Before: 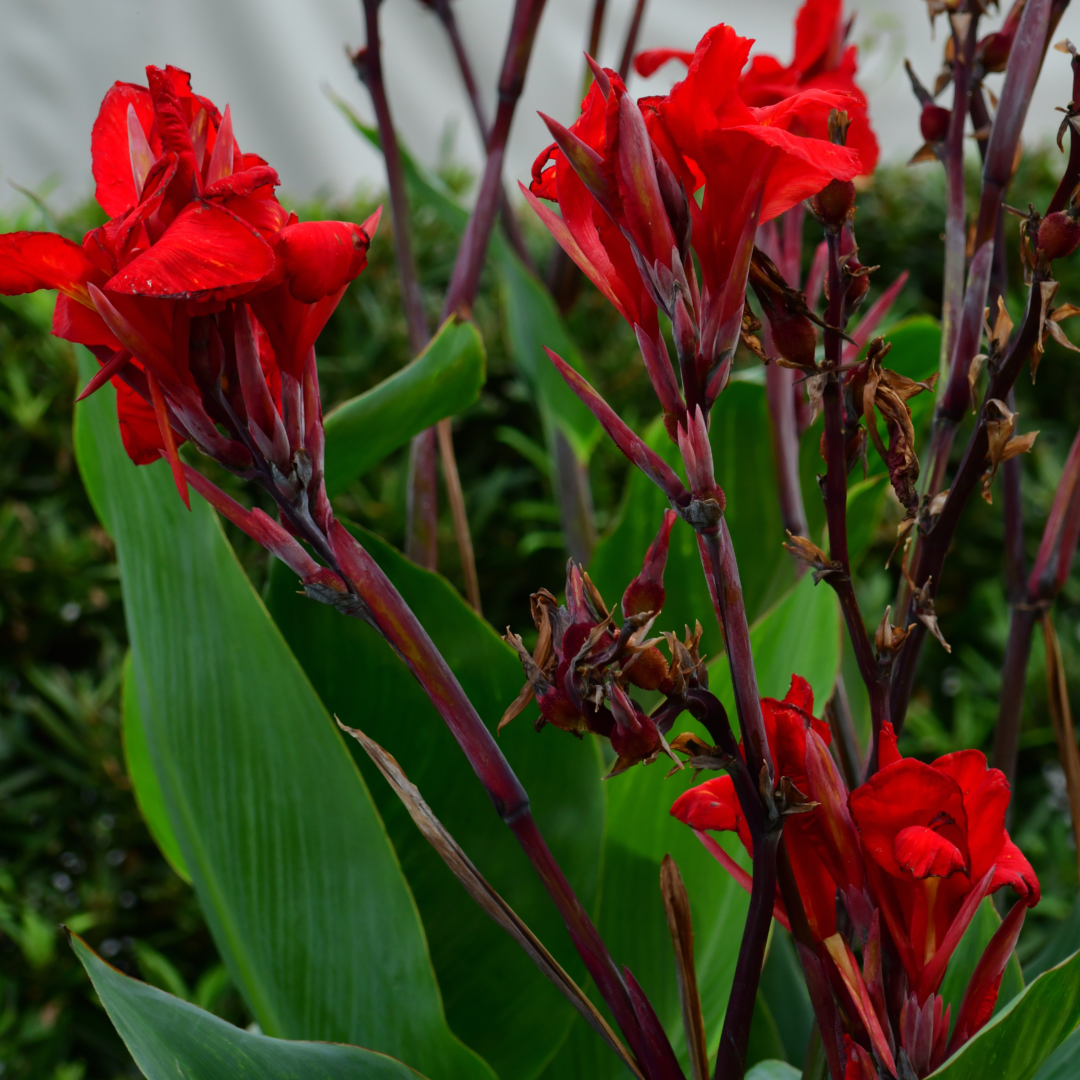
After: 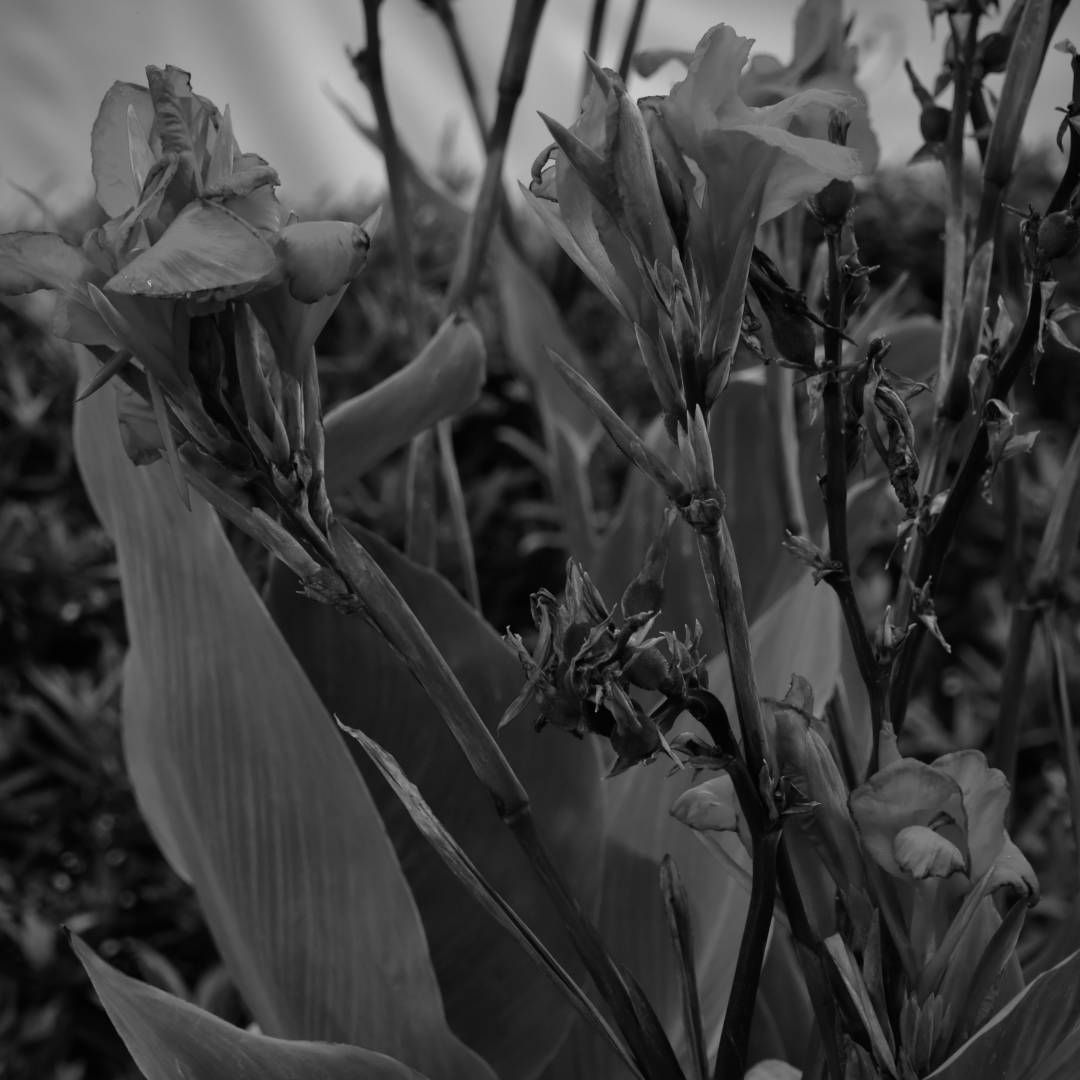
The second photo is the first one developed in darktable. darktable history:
color calibration: output gray [0.267, 0.423, 0.261, 0], illuminant same as pipeline (D50), adaptation none (bypass)
vignetting: fall-off start 92.6%, brightness -0.52, saturation -0.51, center (-0.012, 0)
